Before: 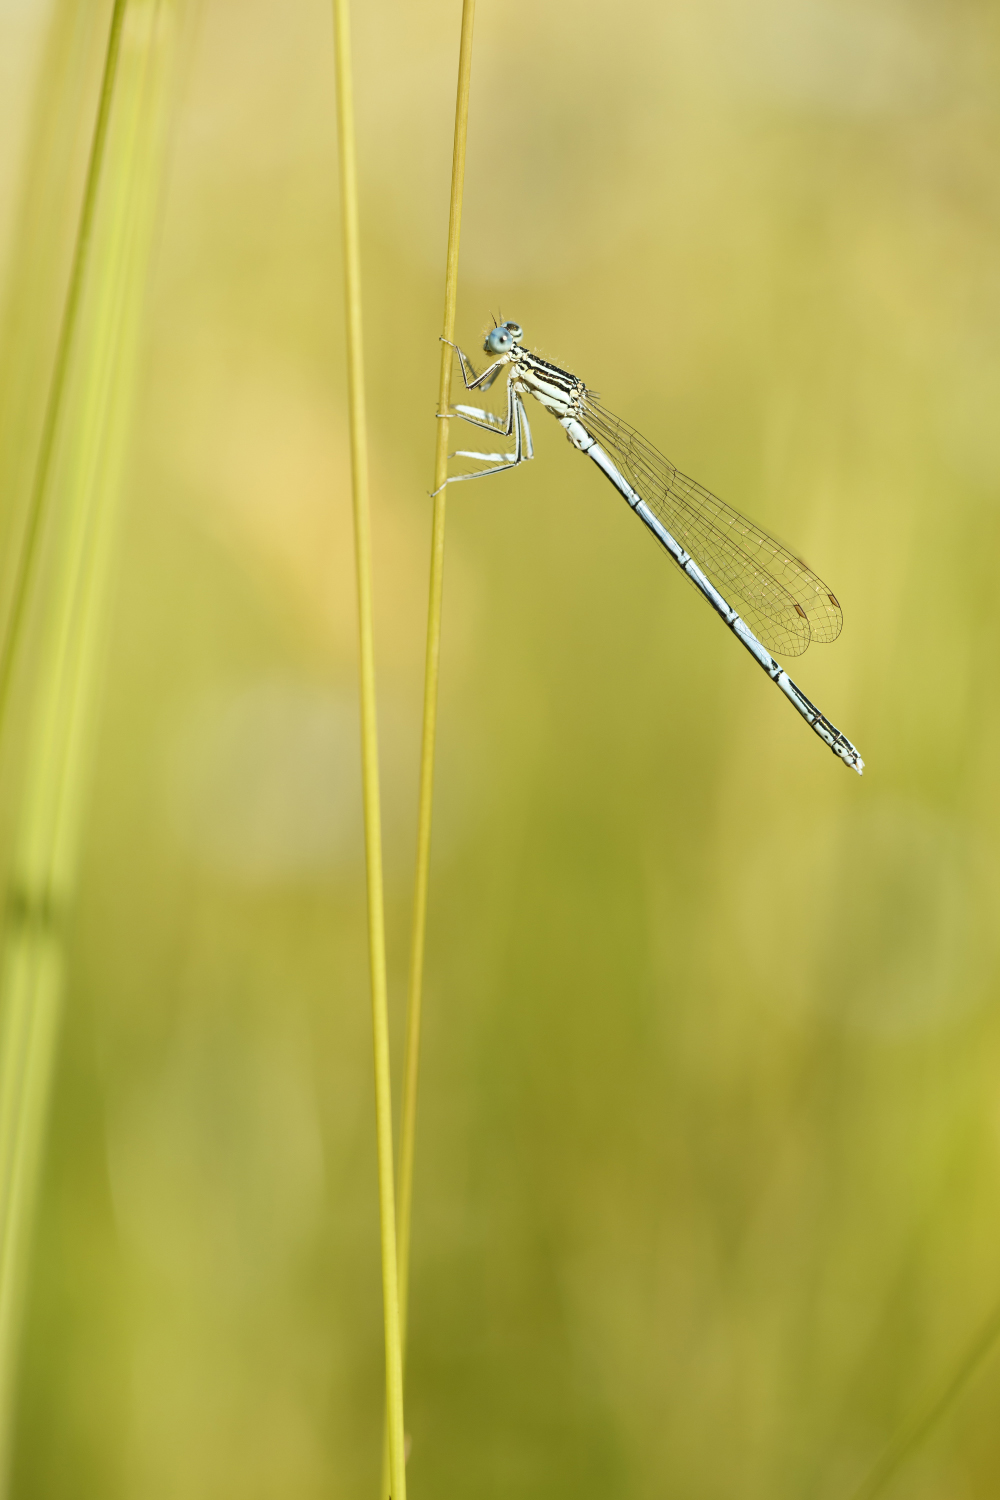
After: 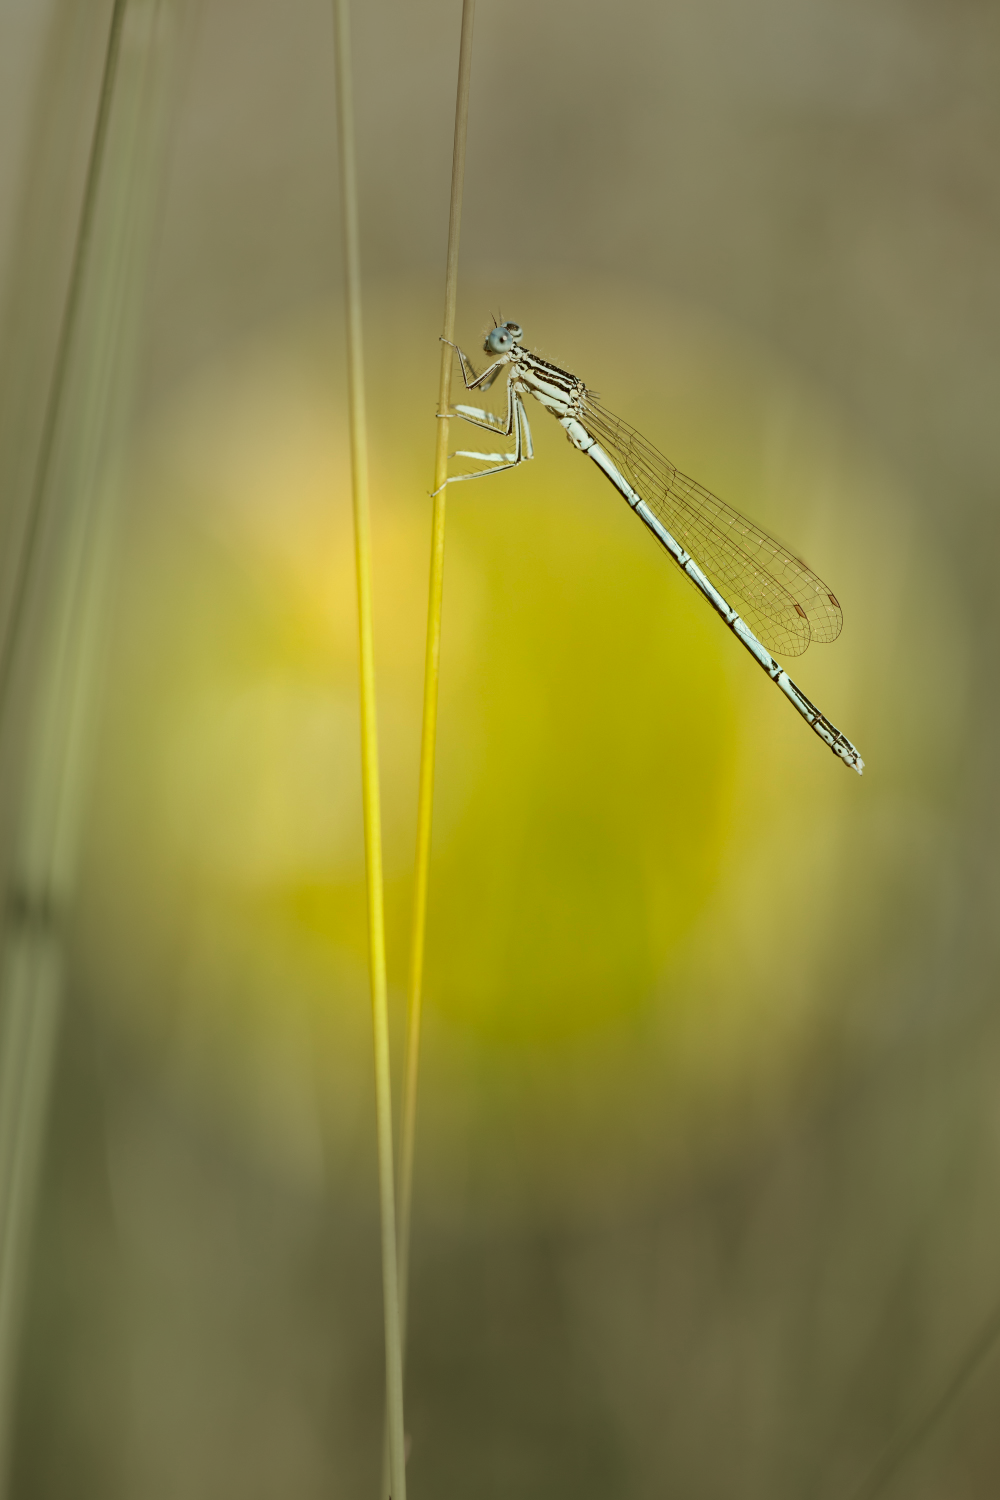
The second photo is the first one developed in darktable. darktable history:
tone equalizer: on, module defaults
vignetting: fall-off start 31.28%, fall-off radius 34.64%, brightness -0.575
color correction: highlights a* -5.3, highlights b* 9.8, shadows a* 9.8, shadows b* 24.26
